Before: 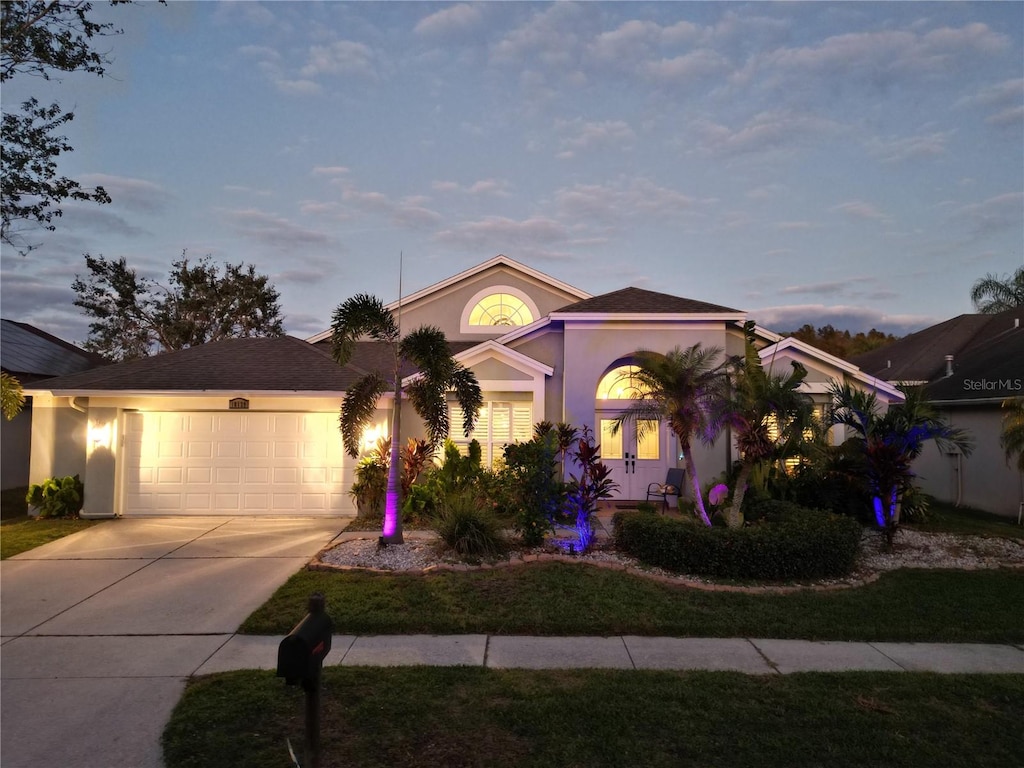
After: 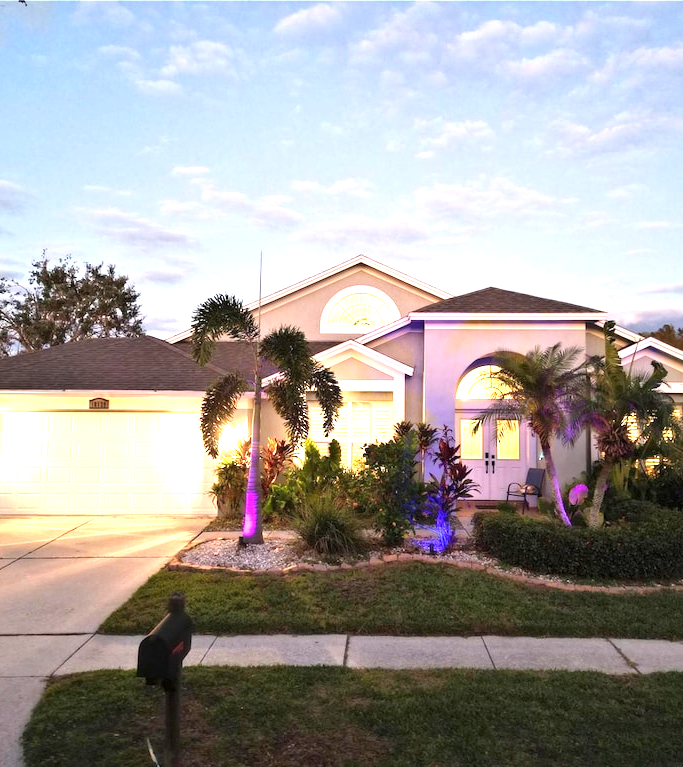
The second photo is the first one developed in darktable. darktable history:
exposure: black level correction 0, exposure 1.492 EV, compensate highlight preservation false
crop and rotate: left 13.757%, right 19.51%
